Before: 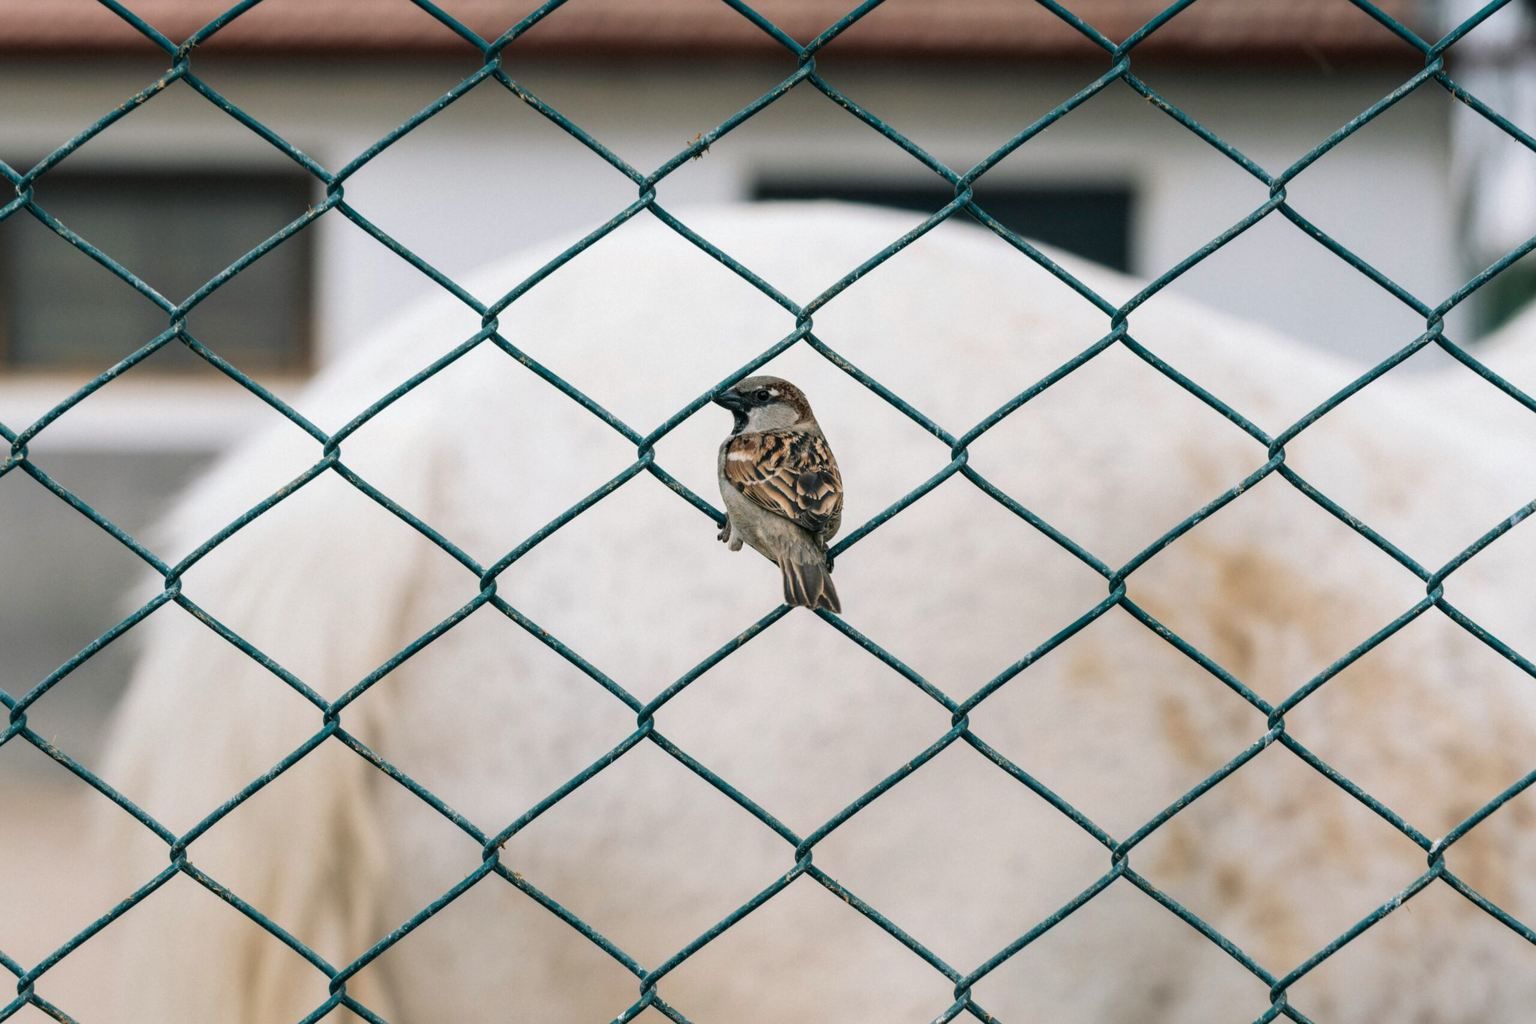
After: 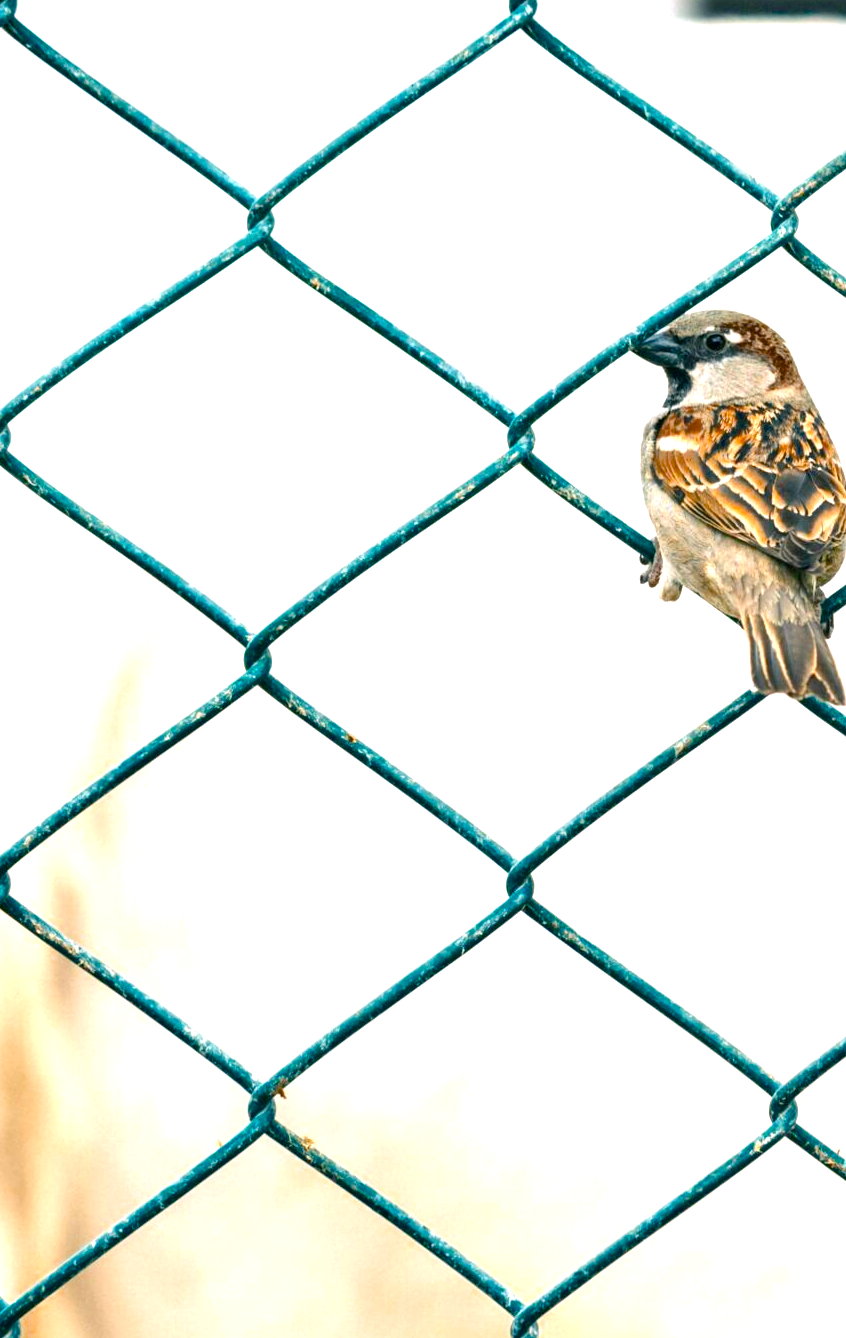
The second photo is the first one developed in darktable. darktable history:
color balance rgb: highlights gain › chroma 1.086%, highlights gain › hue 60.1°, perceptual saturation grading › global saturation 36.726%, perceptual saturation grading › shadows 35.354%, perceptual brilliance grading › global brilliance 10.579%, perceptual brilliance grading › shadows 15.779%, saturation formula JzAzBz (2021)
crop and rotate: left 21.722%, top 18.576%, right 45.214%, bottom 3.001%
exposure: exposure 1.229 EV, compensate exposure bias true, compensate highlight preservation false
